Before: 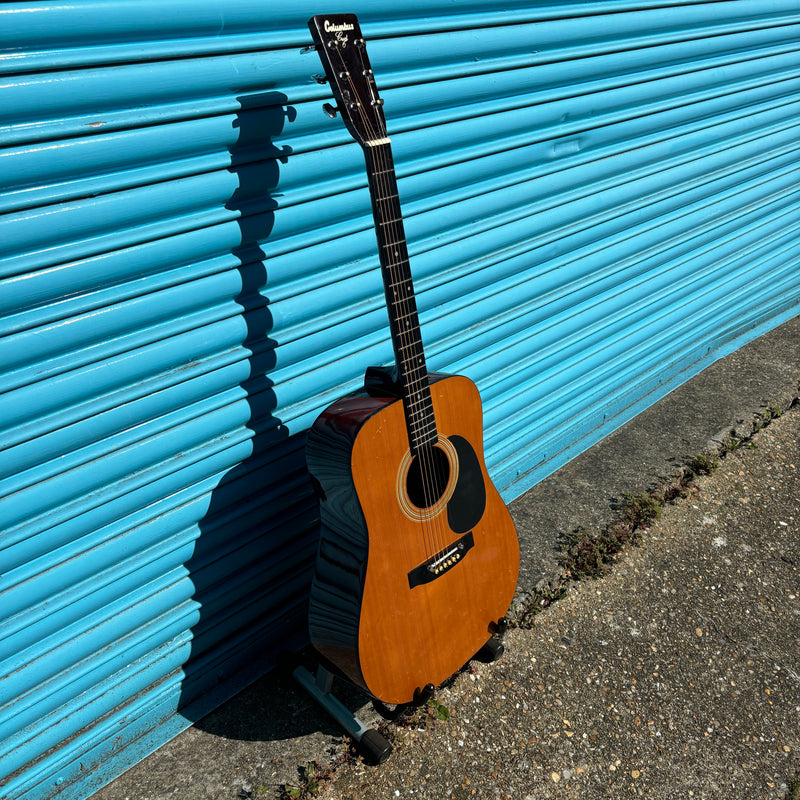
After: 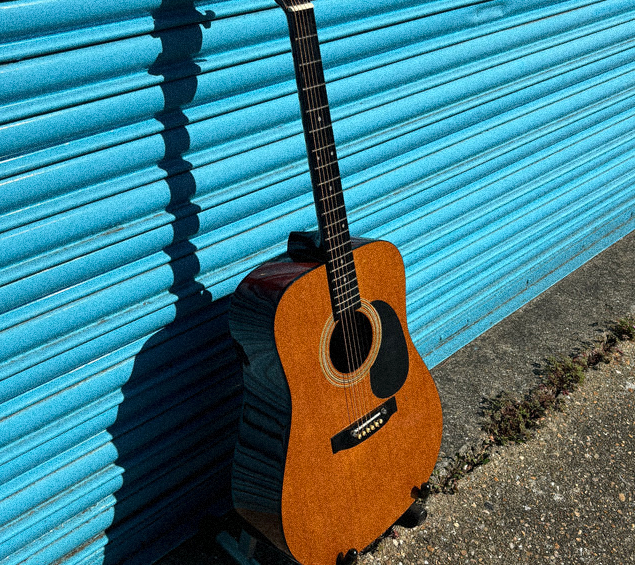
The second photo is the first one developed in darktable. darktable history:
crop: left 9.712%, top 16.928%, right 10.845%, bottom 12.332%
grain: coarseness 14.49 ISO, strength 48.04%, mid-tones bias 35%
